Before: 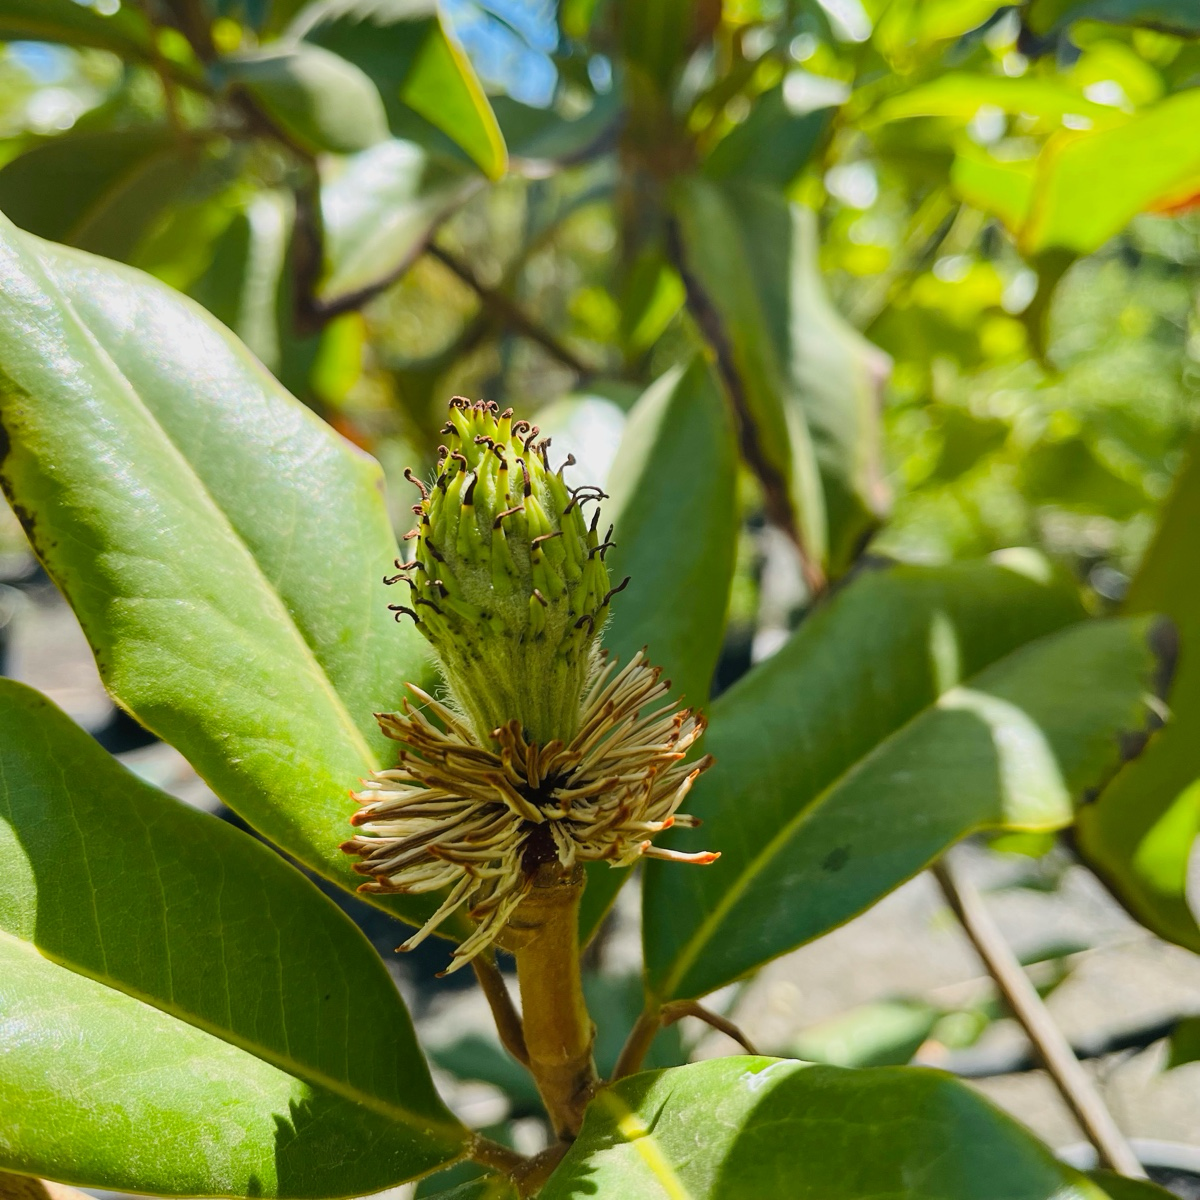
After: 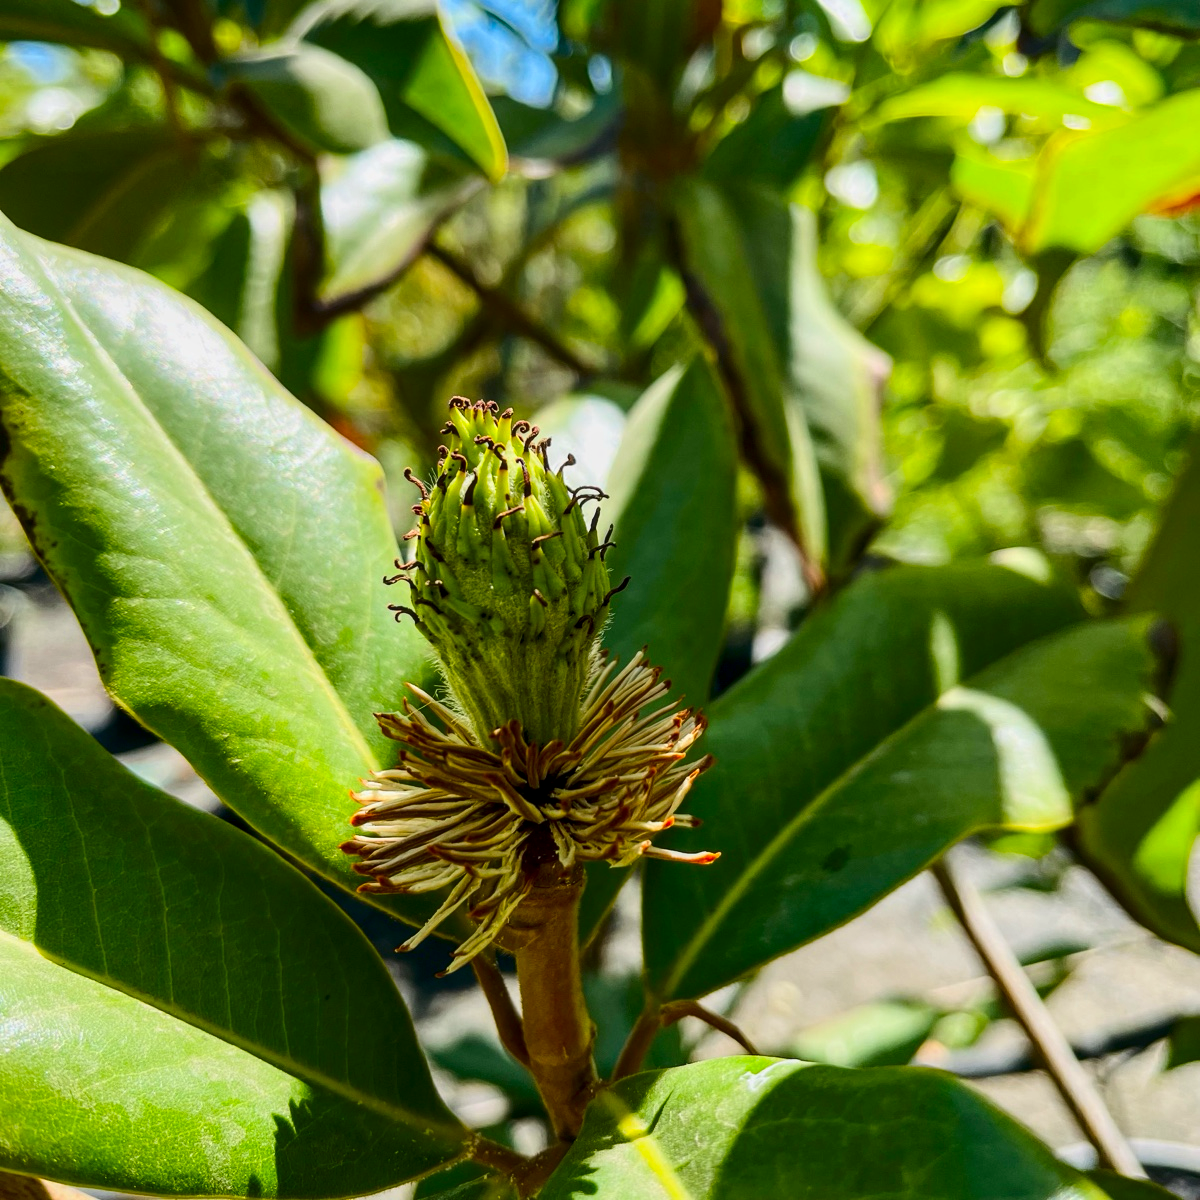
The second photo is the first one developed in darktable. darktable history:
contrast brightness saturation: contrast 0.19, brightness -0.11, saturation 0.21
local contrast: on, module defaults
